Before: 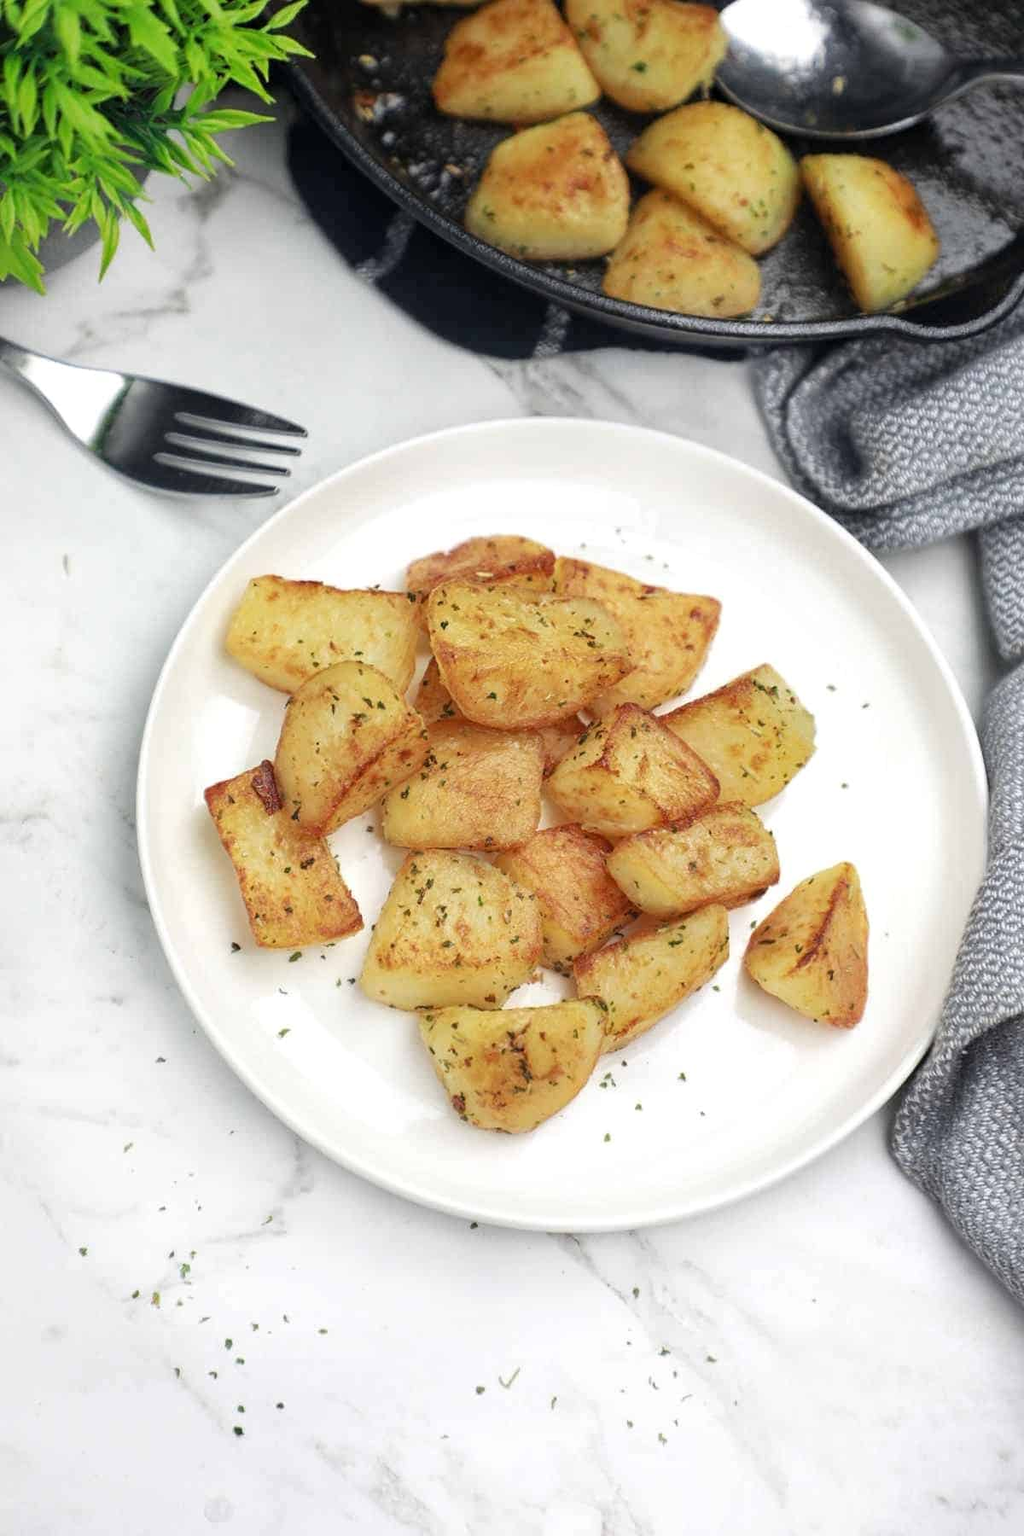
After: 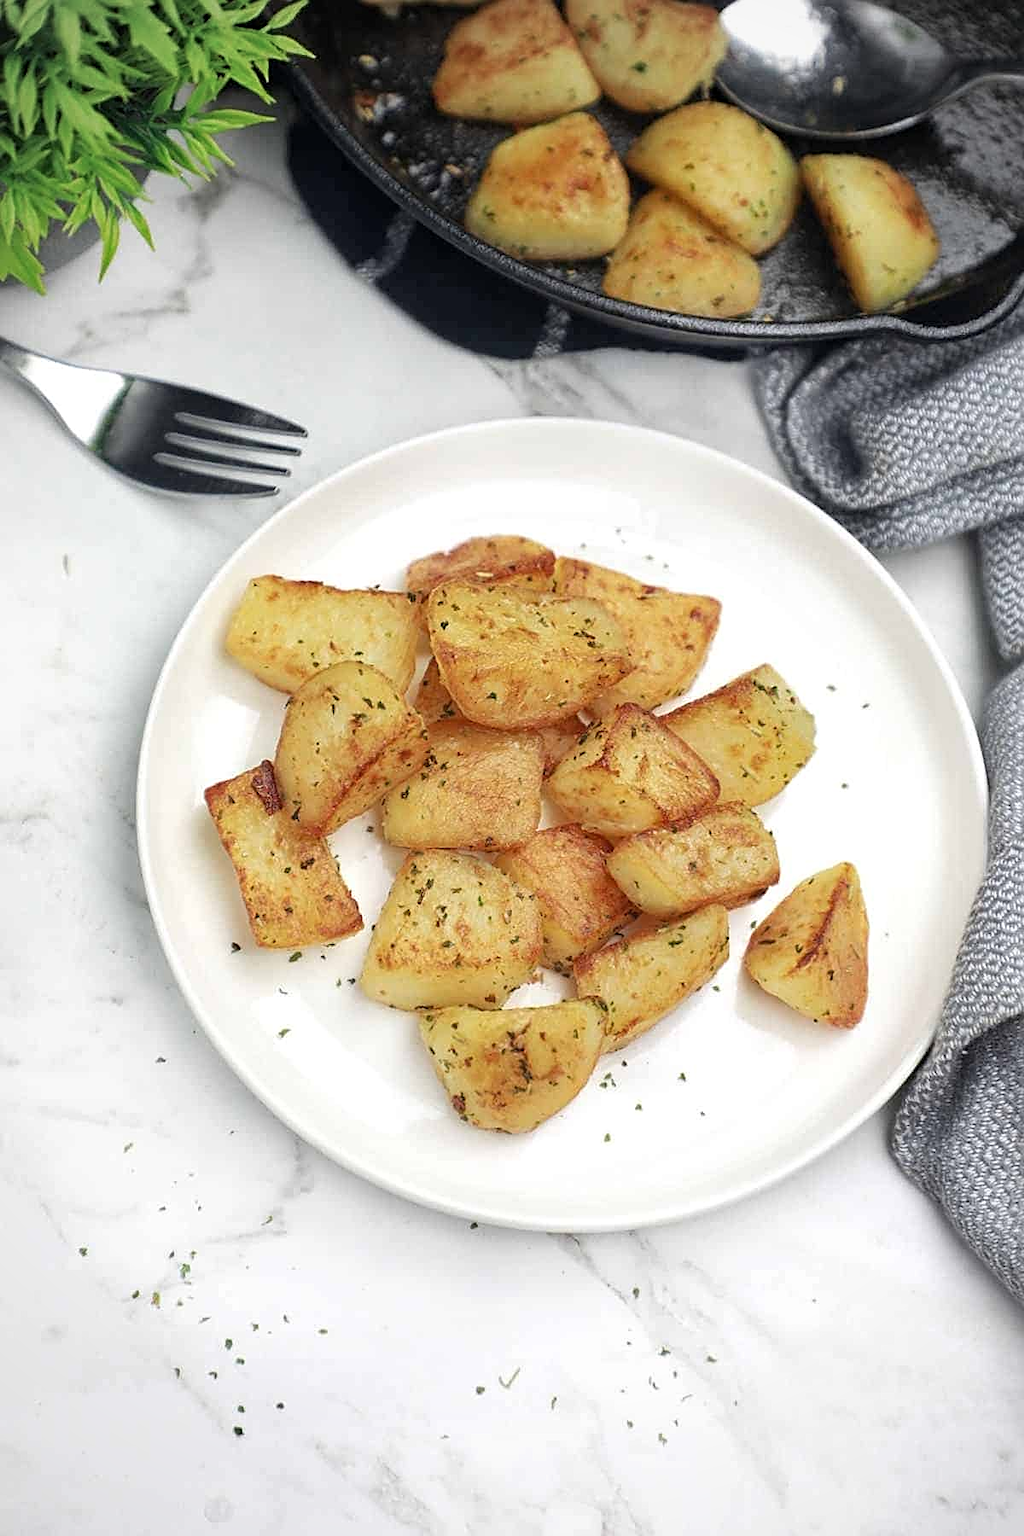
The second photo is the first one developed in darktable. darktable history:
sharpen: on, module defaults
vignetting: brightness -0.167
